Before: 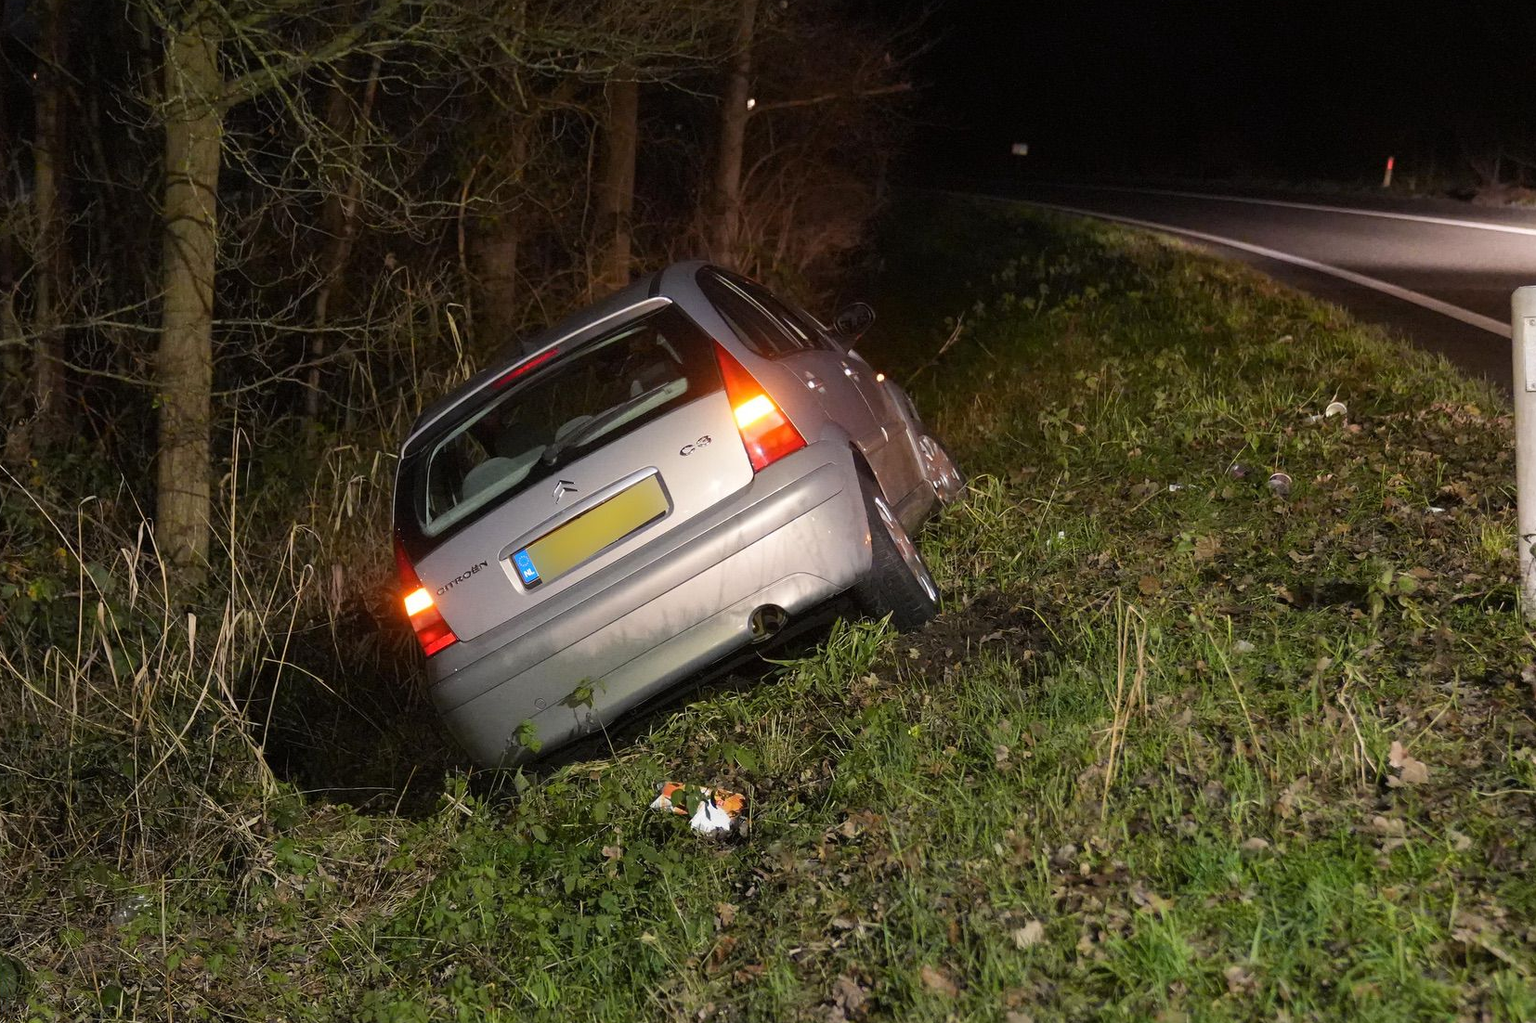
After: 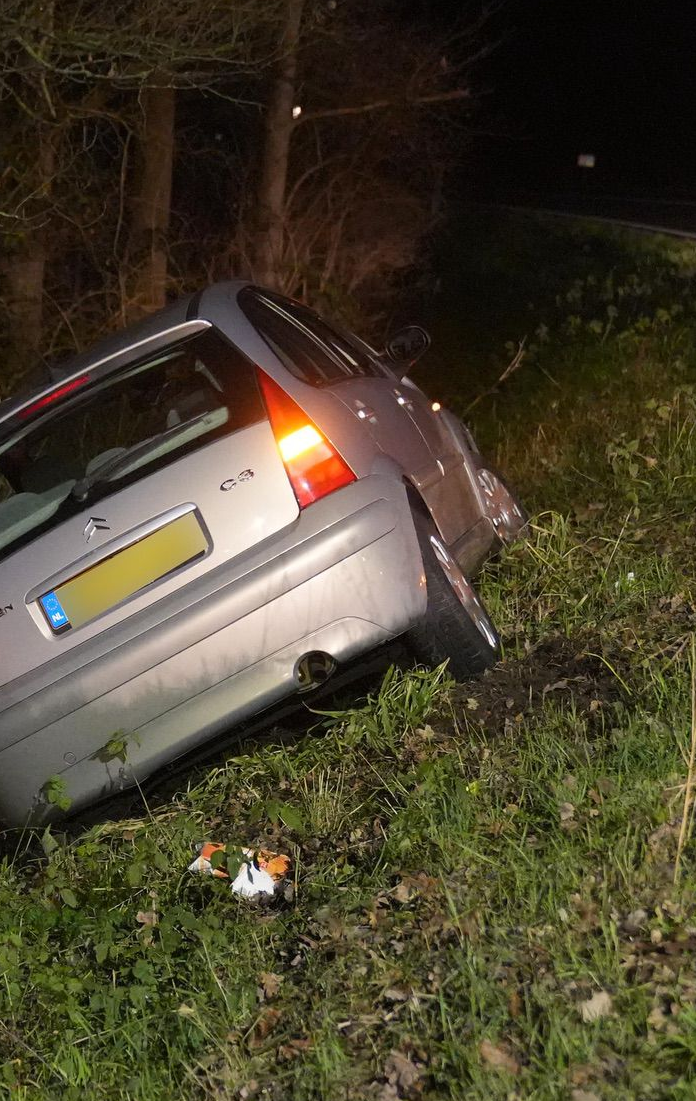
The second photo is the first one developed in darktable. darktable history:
crop: left 30.974%, right 26.897%
